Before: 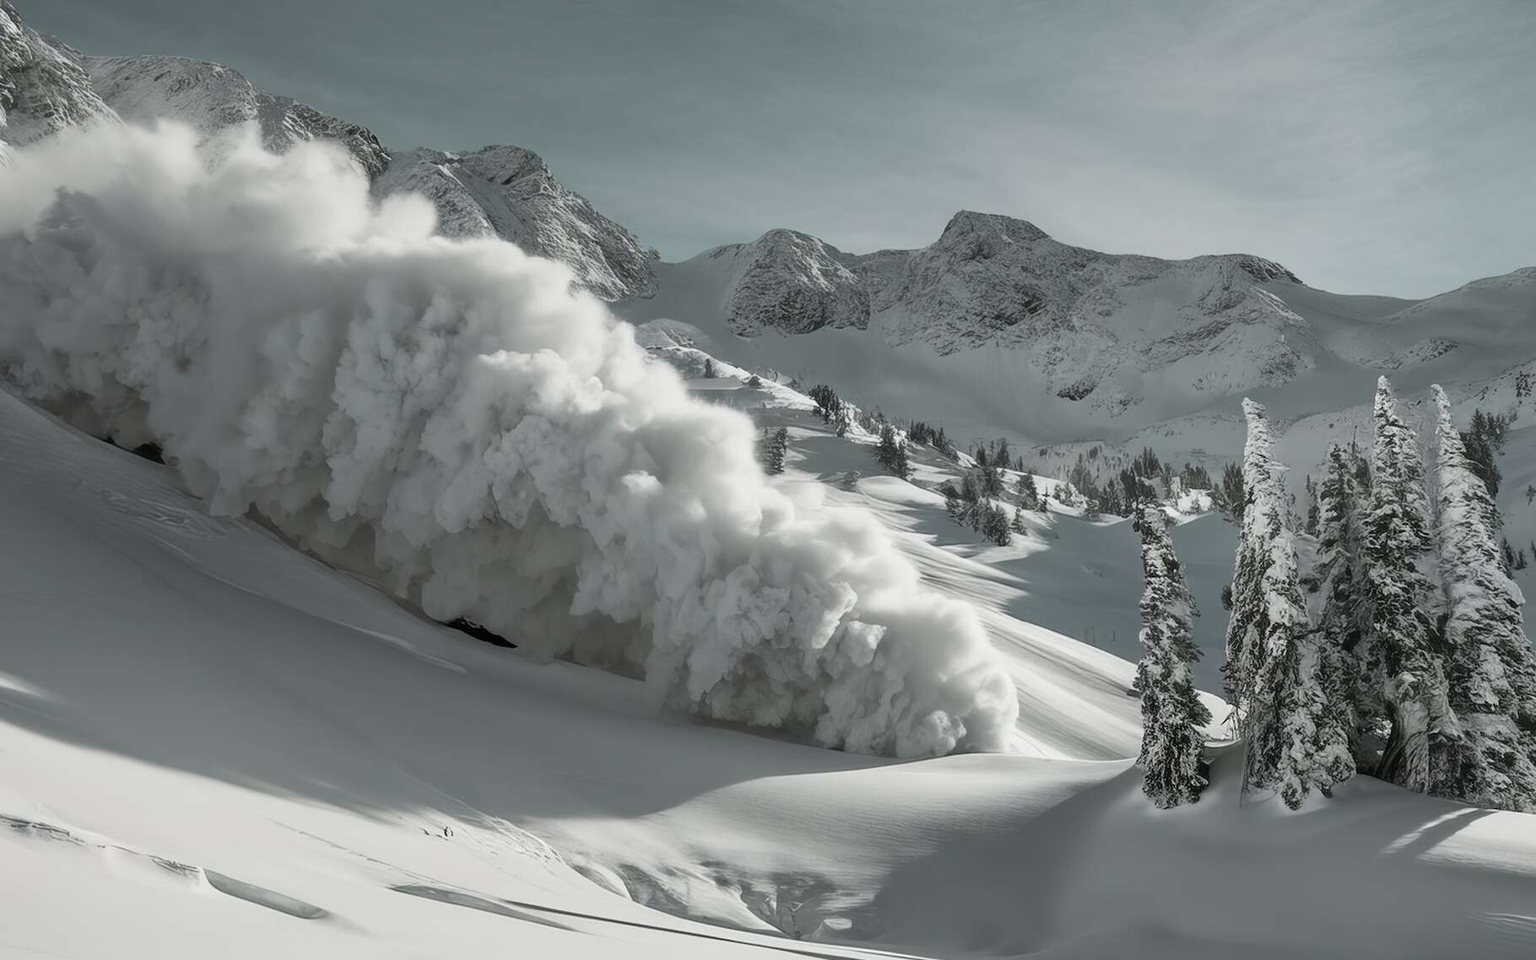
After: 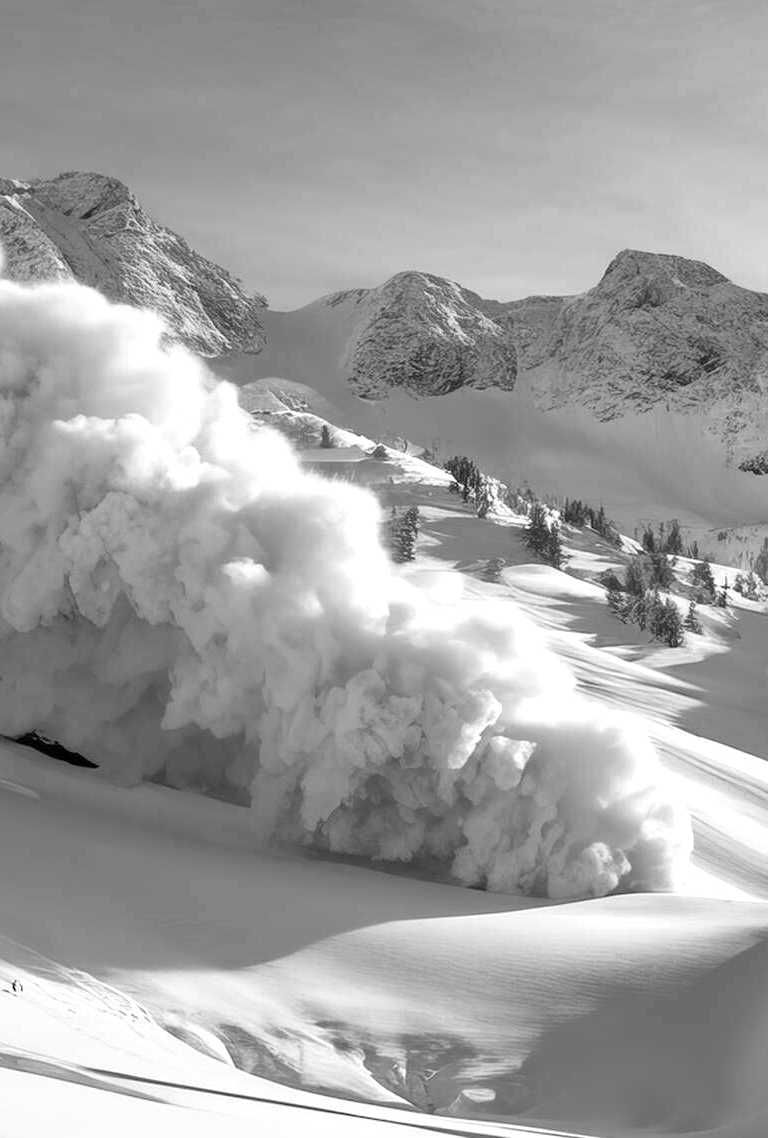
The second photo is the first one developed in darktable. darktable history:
crop: left 28.288%, right 29.508%
color calibration: output gray [0.18, 0.41, 0.41, 0], illuminant as shot in camera, x 0.37, y 0.382, temperature 4320.39 K
exposure: black level correction 0.001, exposure 0.5 EV, compensate exposure bias true, compensate highlight preservation false
